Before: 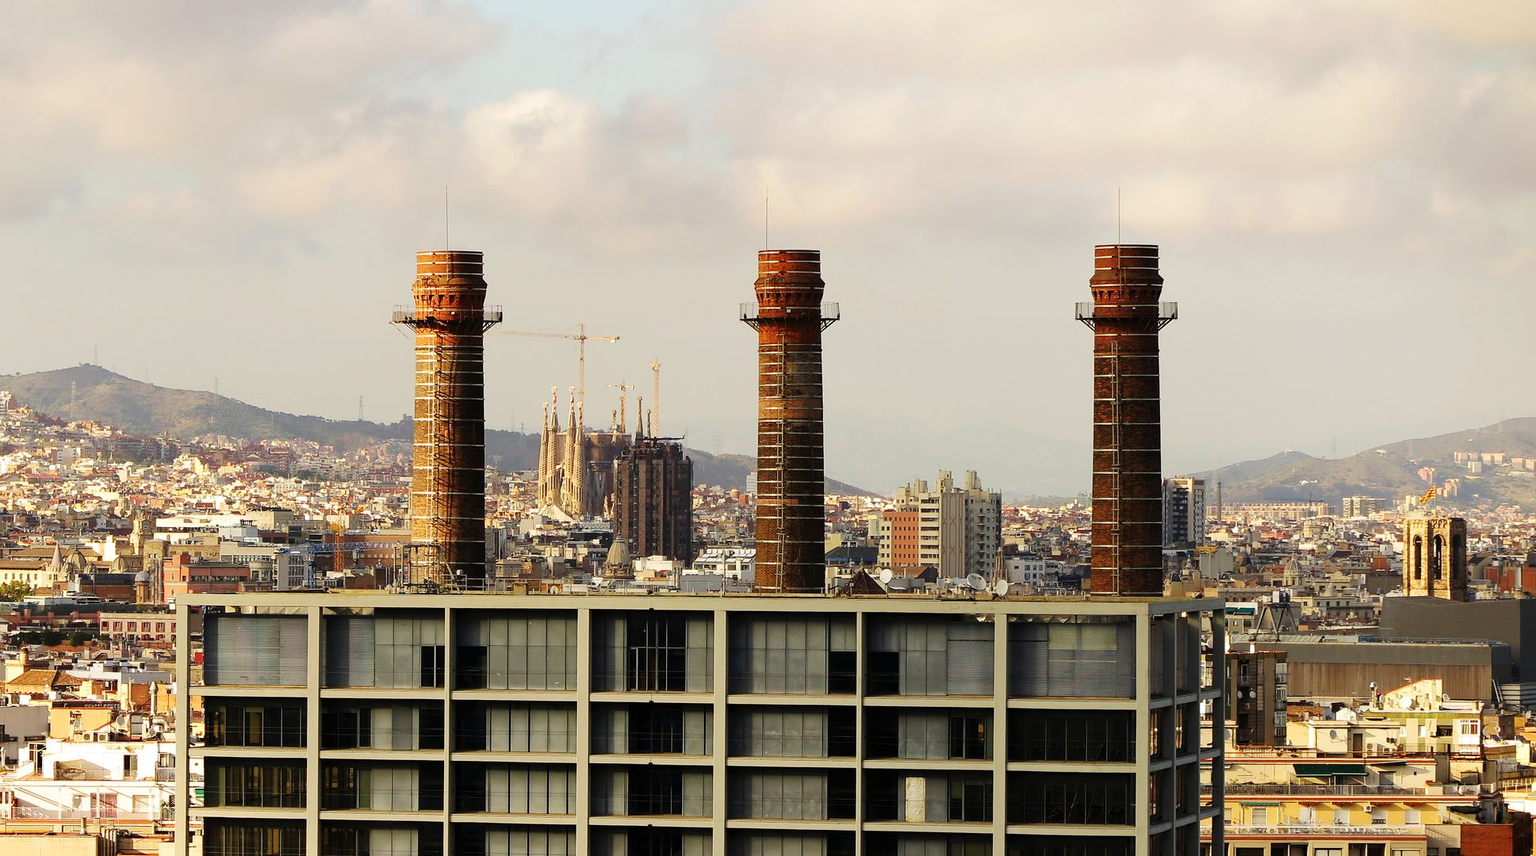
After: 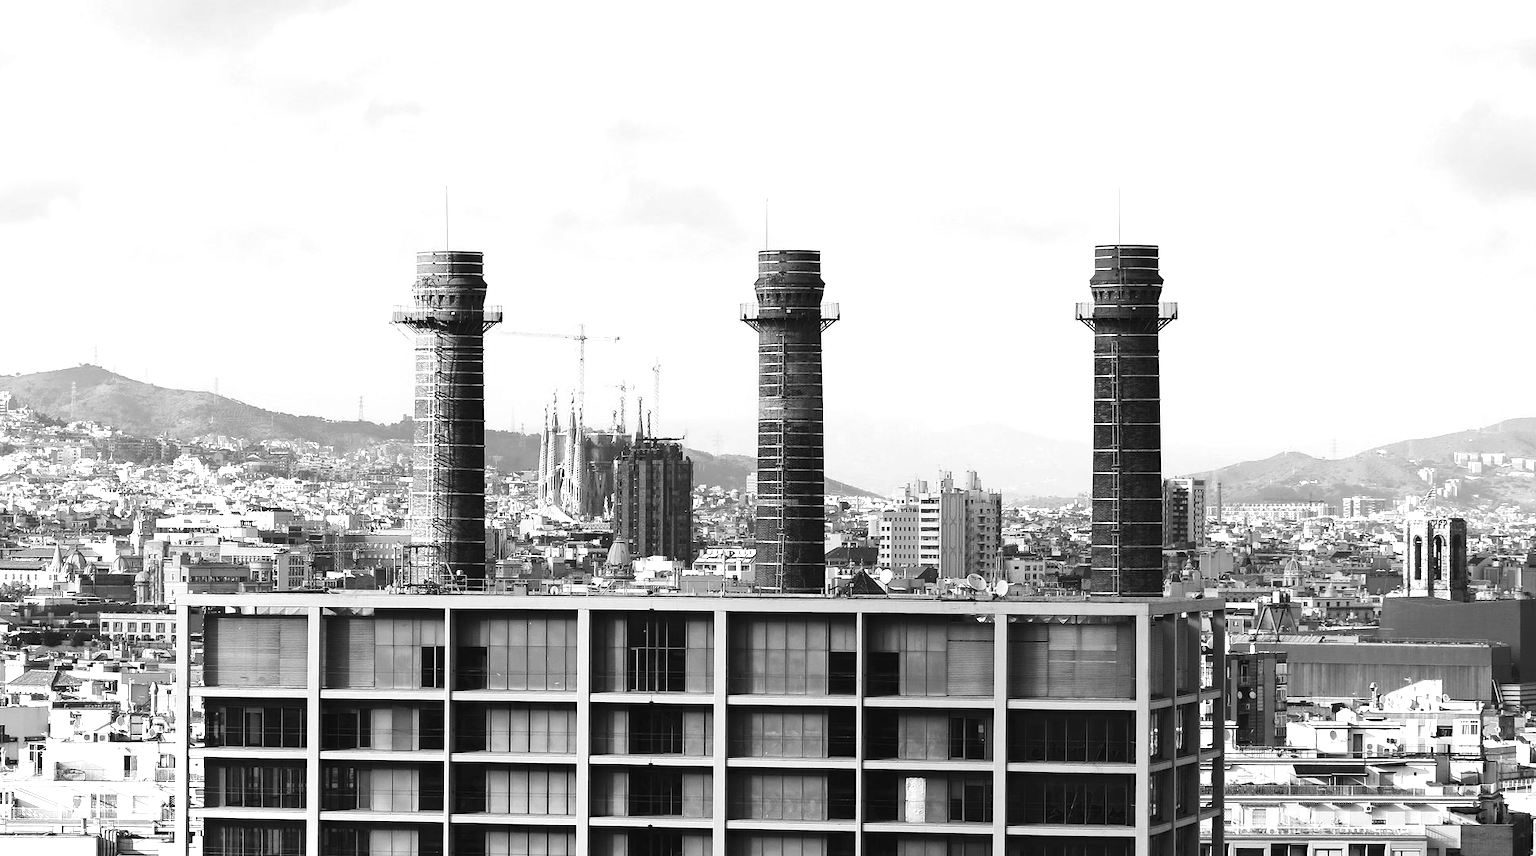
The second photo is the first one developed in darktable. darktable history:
exposure: black level correction -0.002, exposure 0.708 EV, compensate exposure bias true, compensate highlight preservation false
monochrome: on, module defaults
